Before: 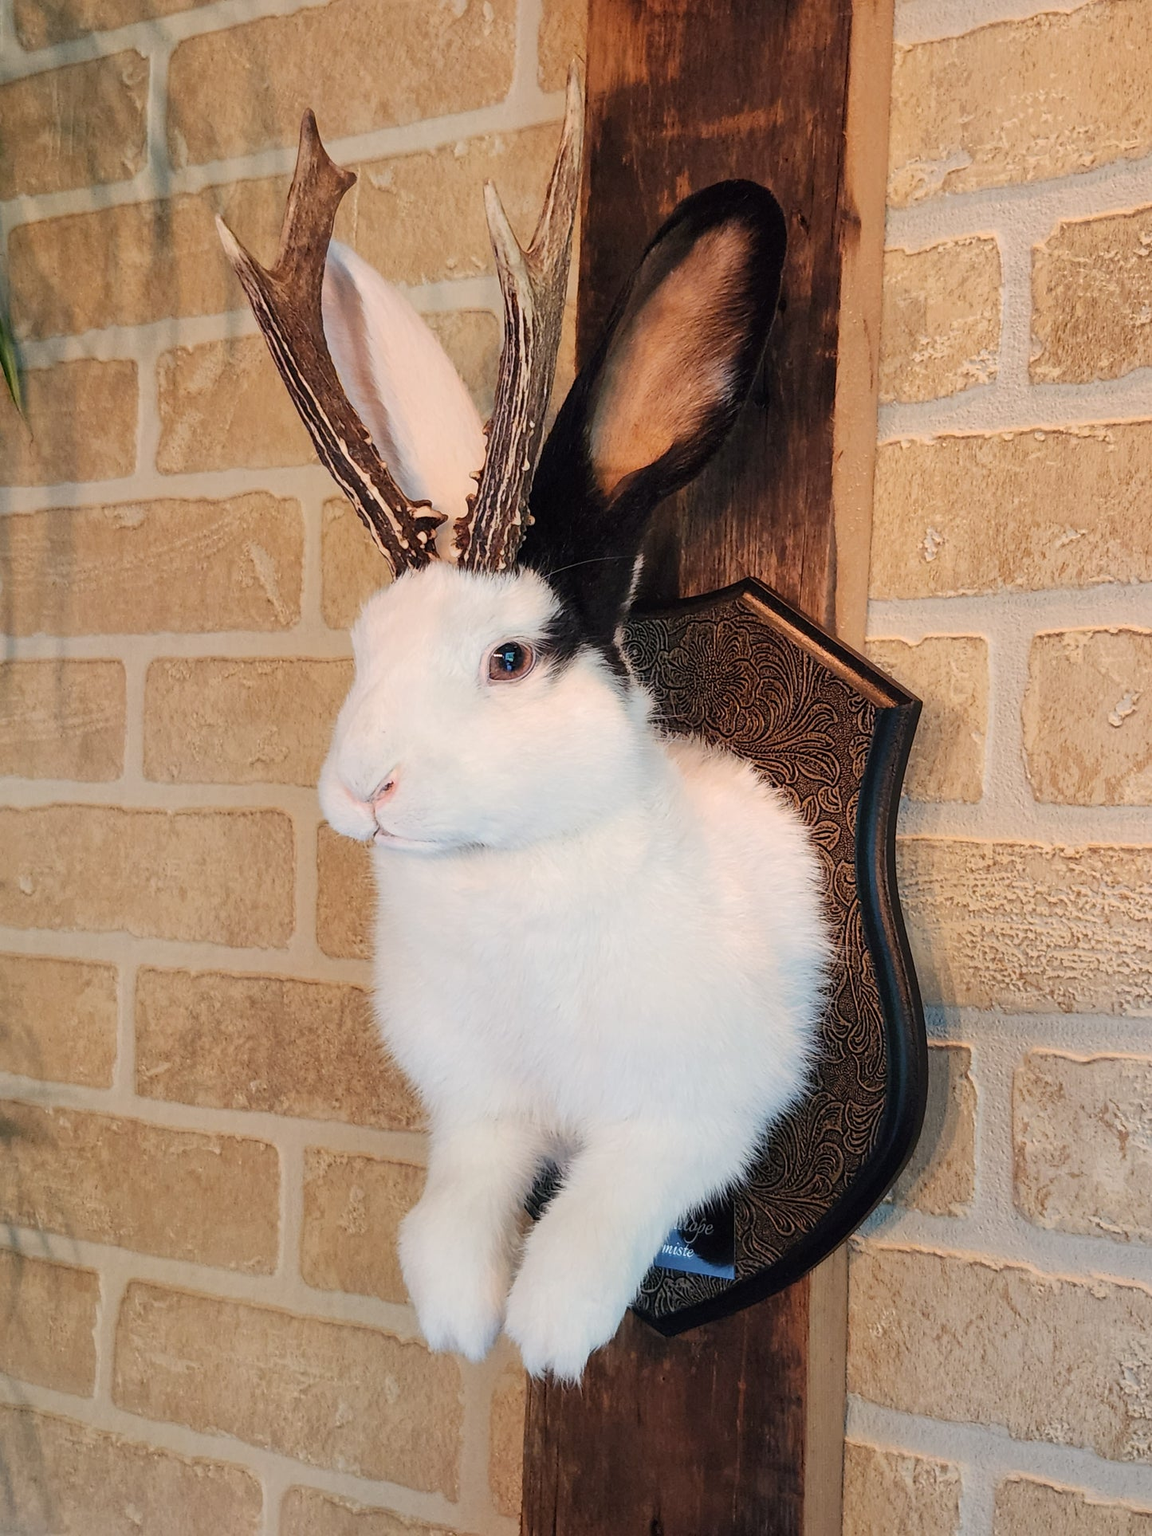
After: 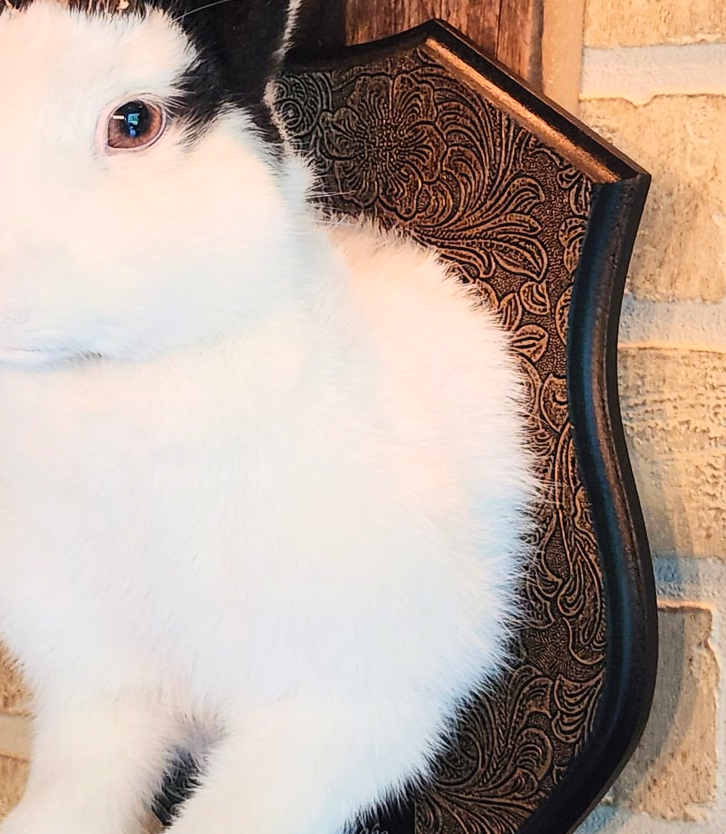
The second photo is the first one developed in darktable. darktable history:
contrast brightness saturation: contrast 0.2, brightness 0.16, saturation 0.22
crop: left 35.03%, top 36.625%, right 14.663%, bottom 20.057%
